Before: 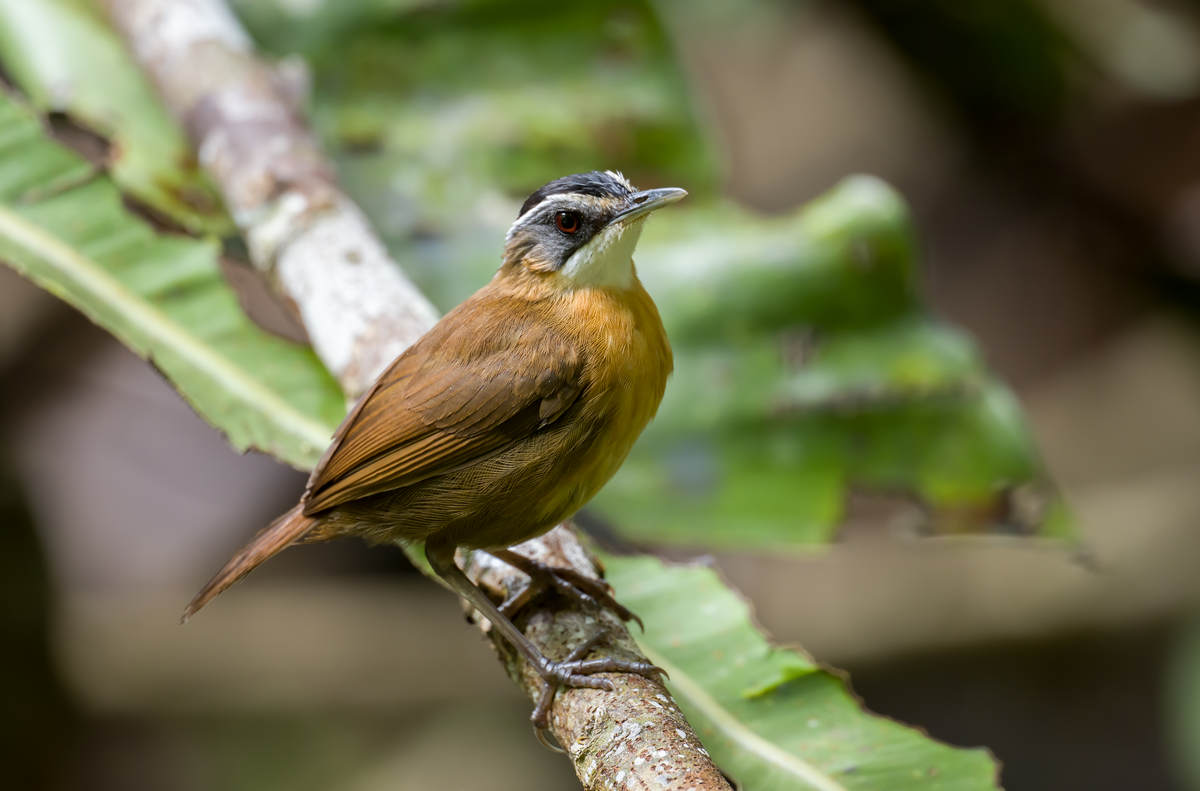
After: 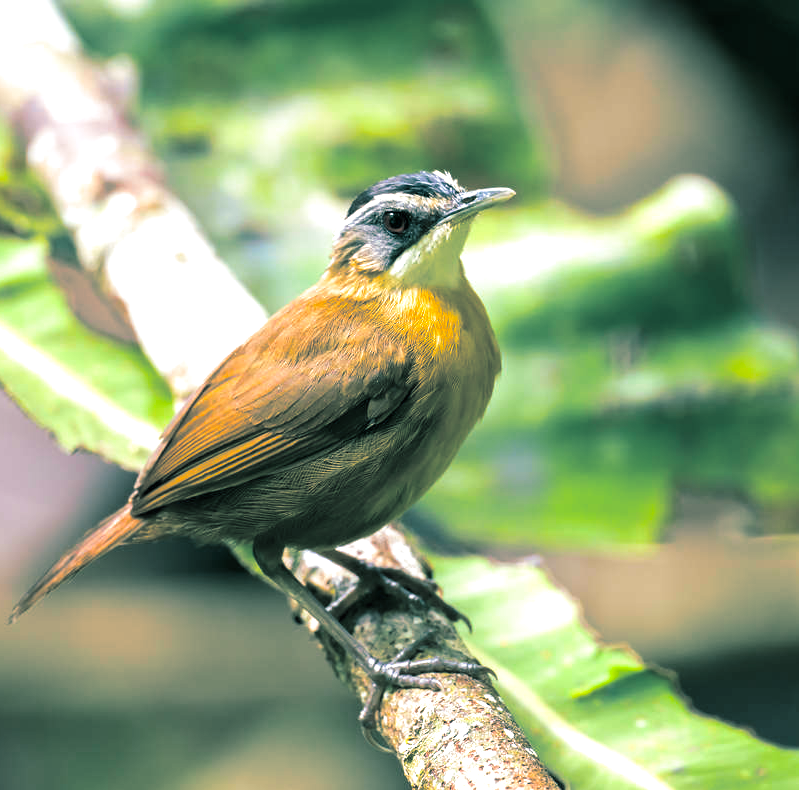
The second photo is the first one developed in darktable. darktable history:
crop and rotate: left 14.385%, right 18.948%
split-toning: shadows › hue 186.43°, highlights › hue 49.29°, compress 30.29%
exposure: exposure 0.935 EV, compensate highlight preservation false
color balance rgb: perceptual saturation grading › global saturation 20%, global vibrance 20%
